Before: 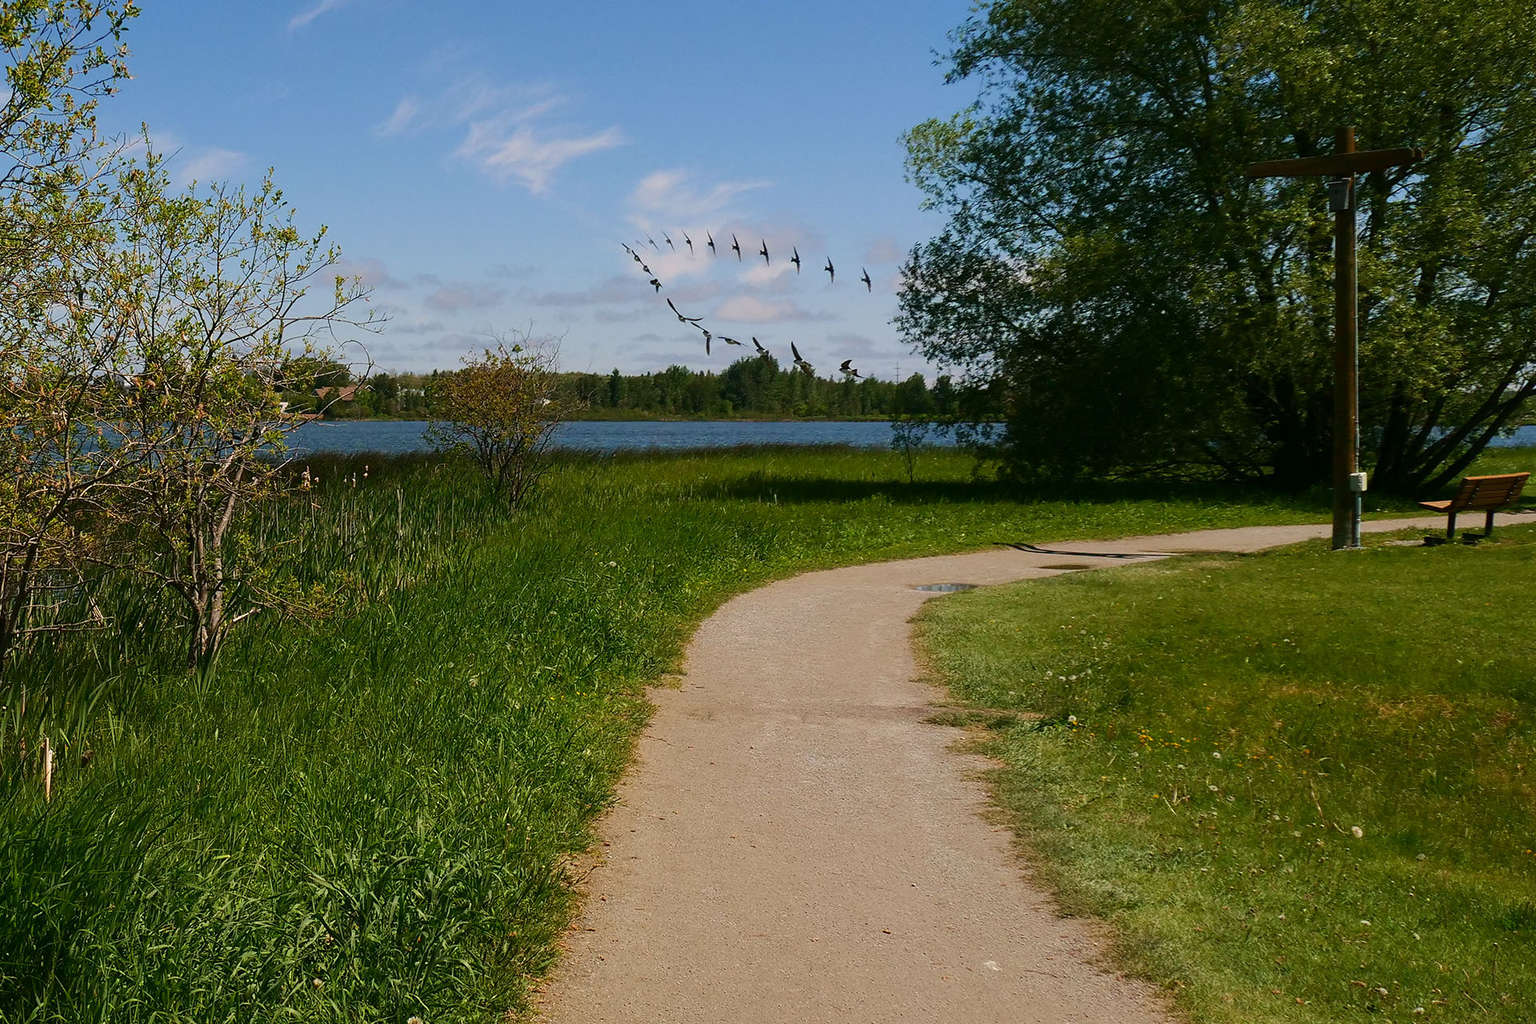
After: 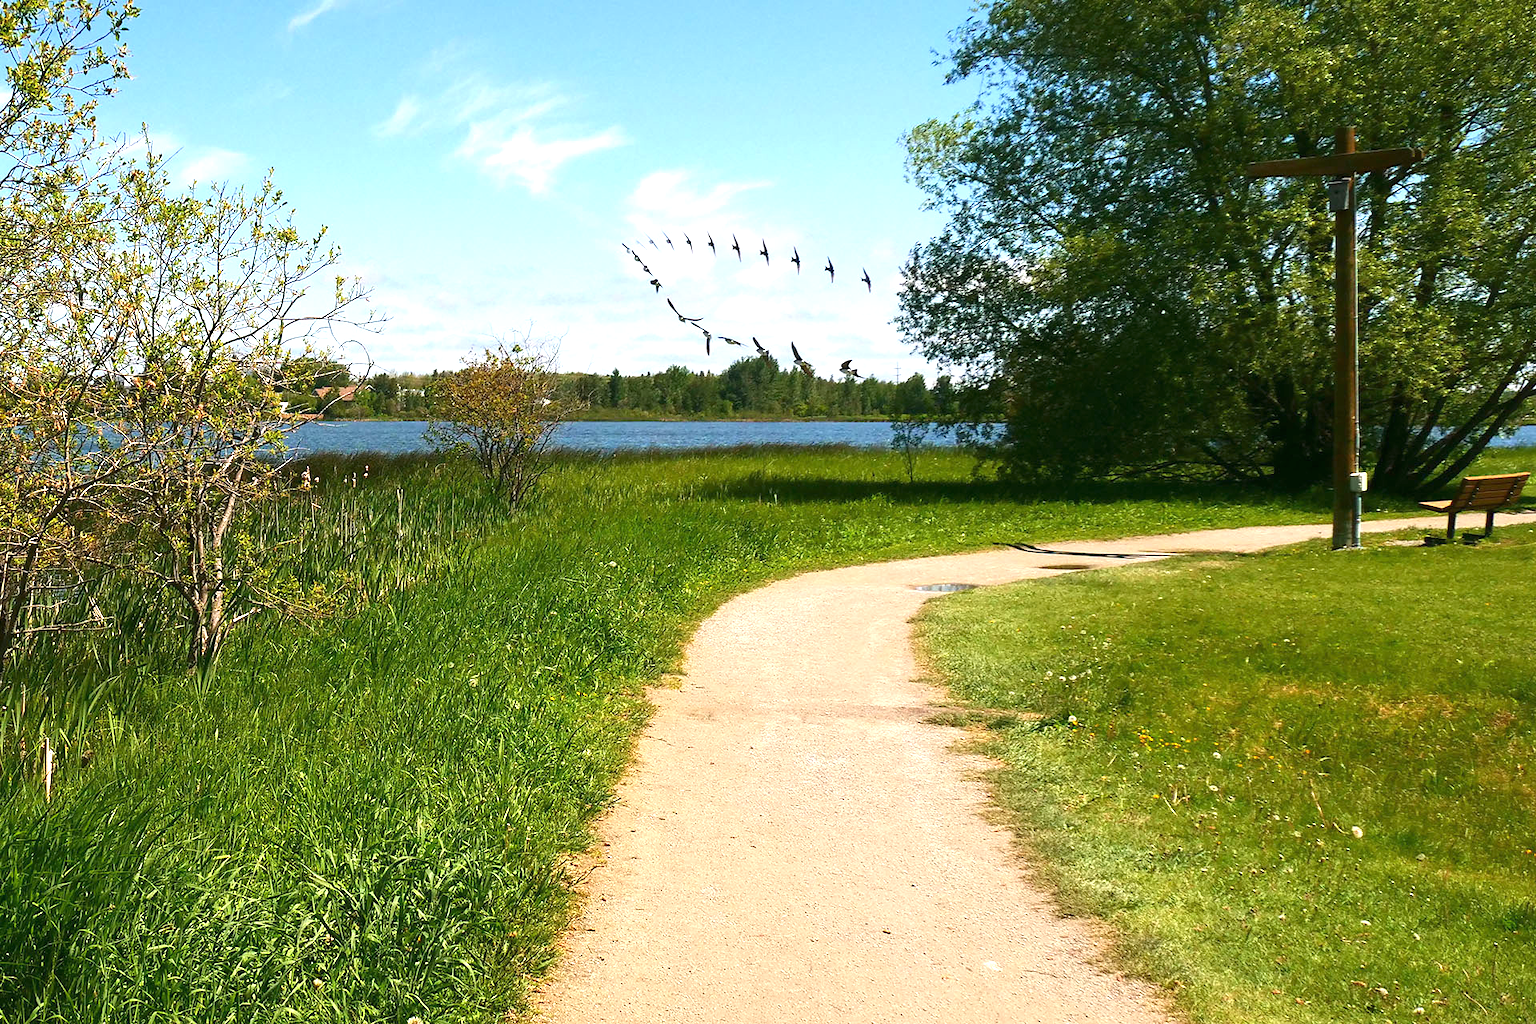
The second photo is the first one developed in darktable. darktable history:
exposure: black level correction 0, exposure 1.451 EV, compensate highlight preservation false
